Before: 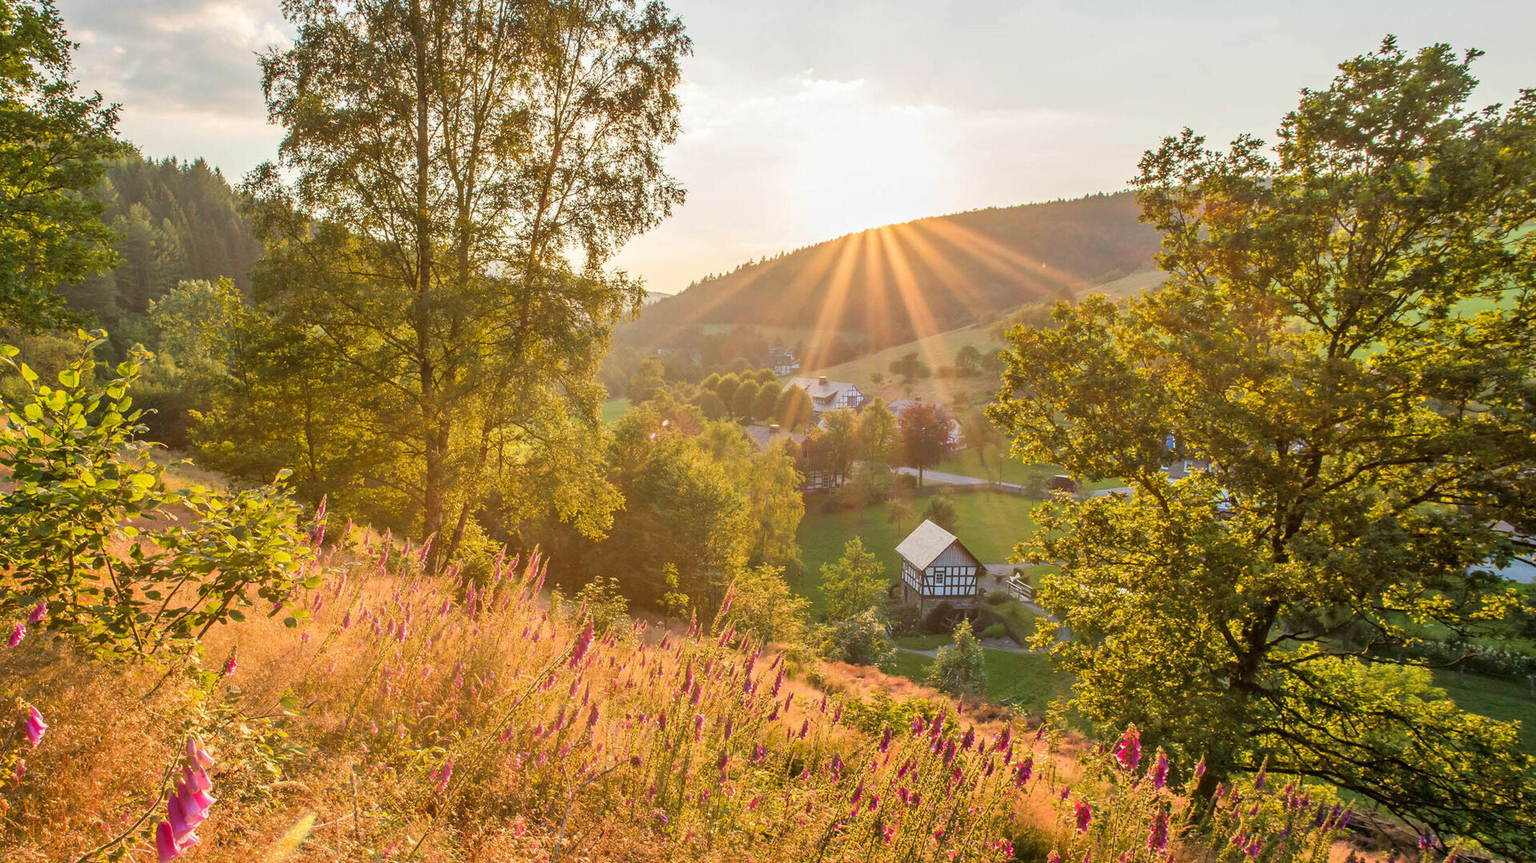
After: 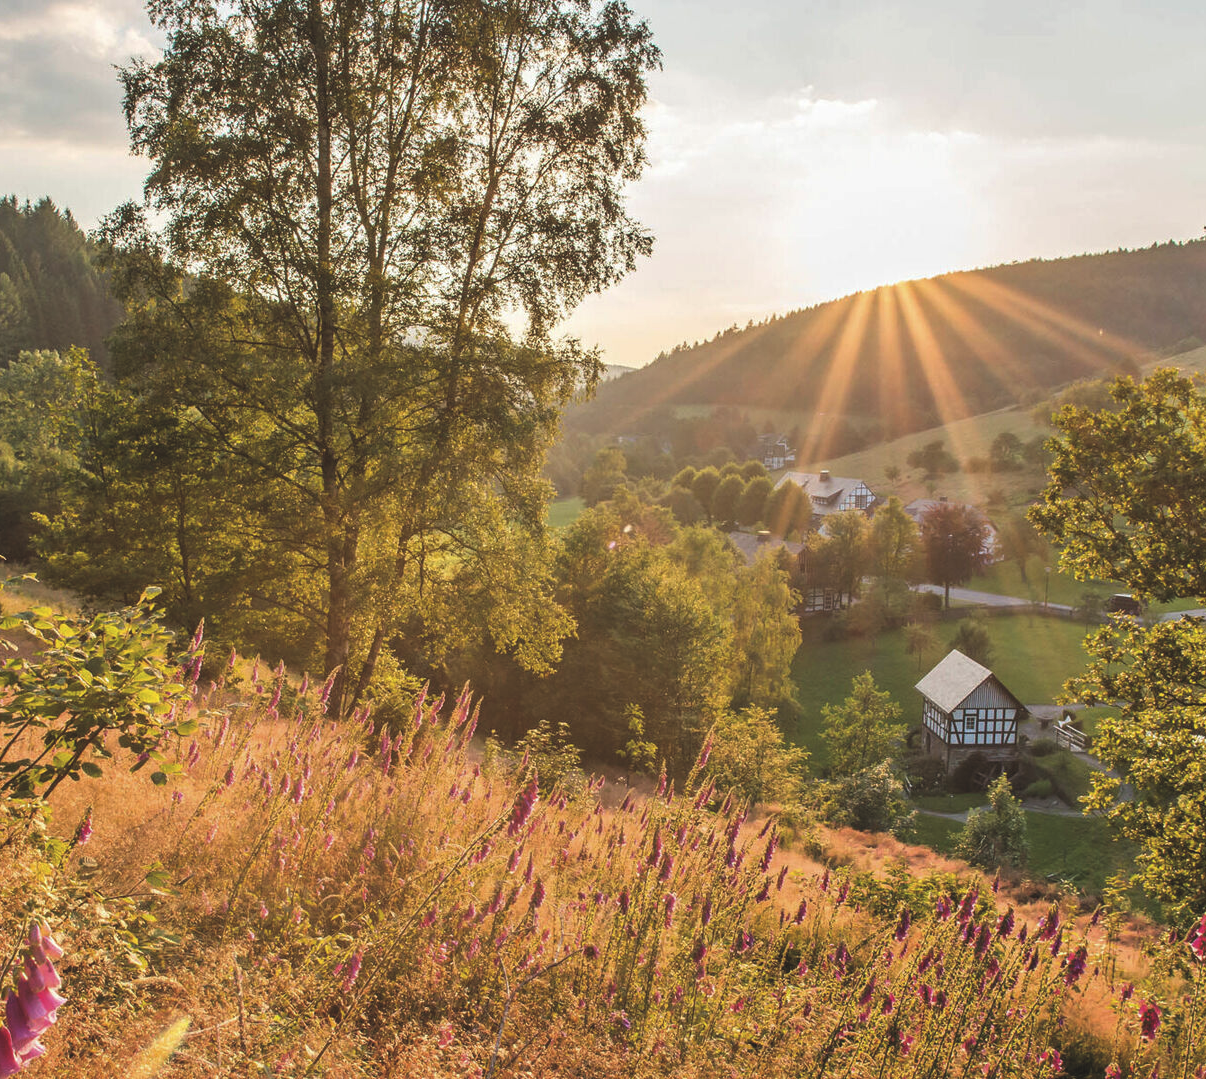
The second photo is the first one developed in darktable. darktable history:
exposure: black level correction -0.03, compensate highlight preservation false
crop: left 10.644%, right 26.528%
levels: levels [0.116, 0.574, 1]
